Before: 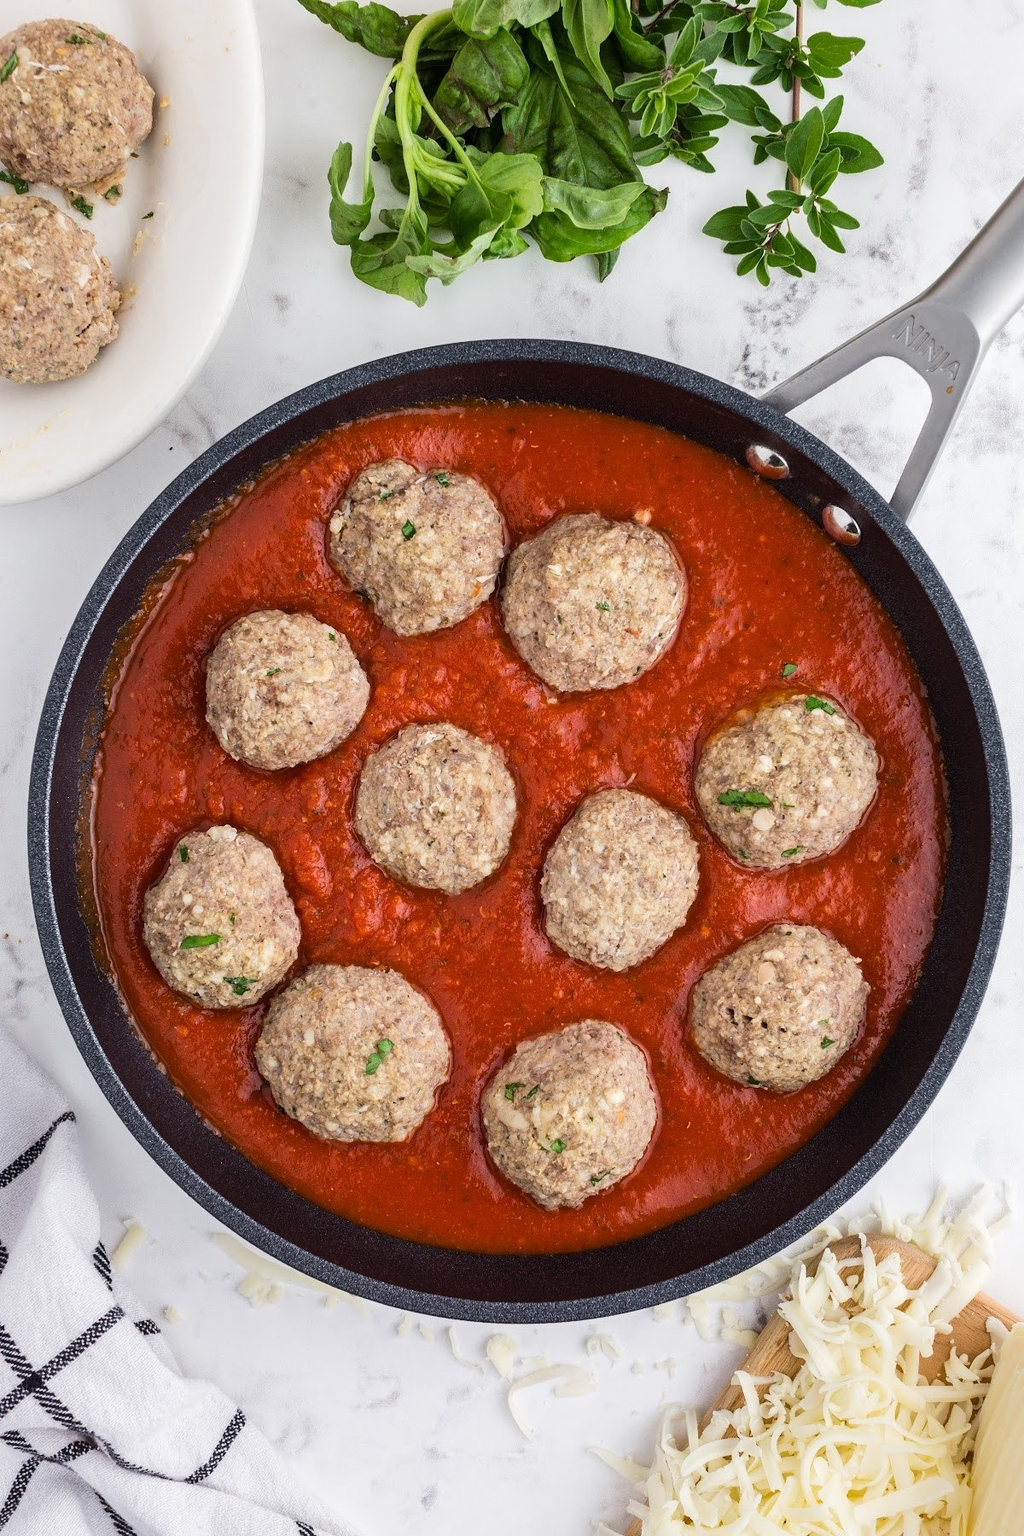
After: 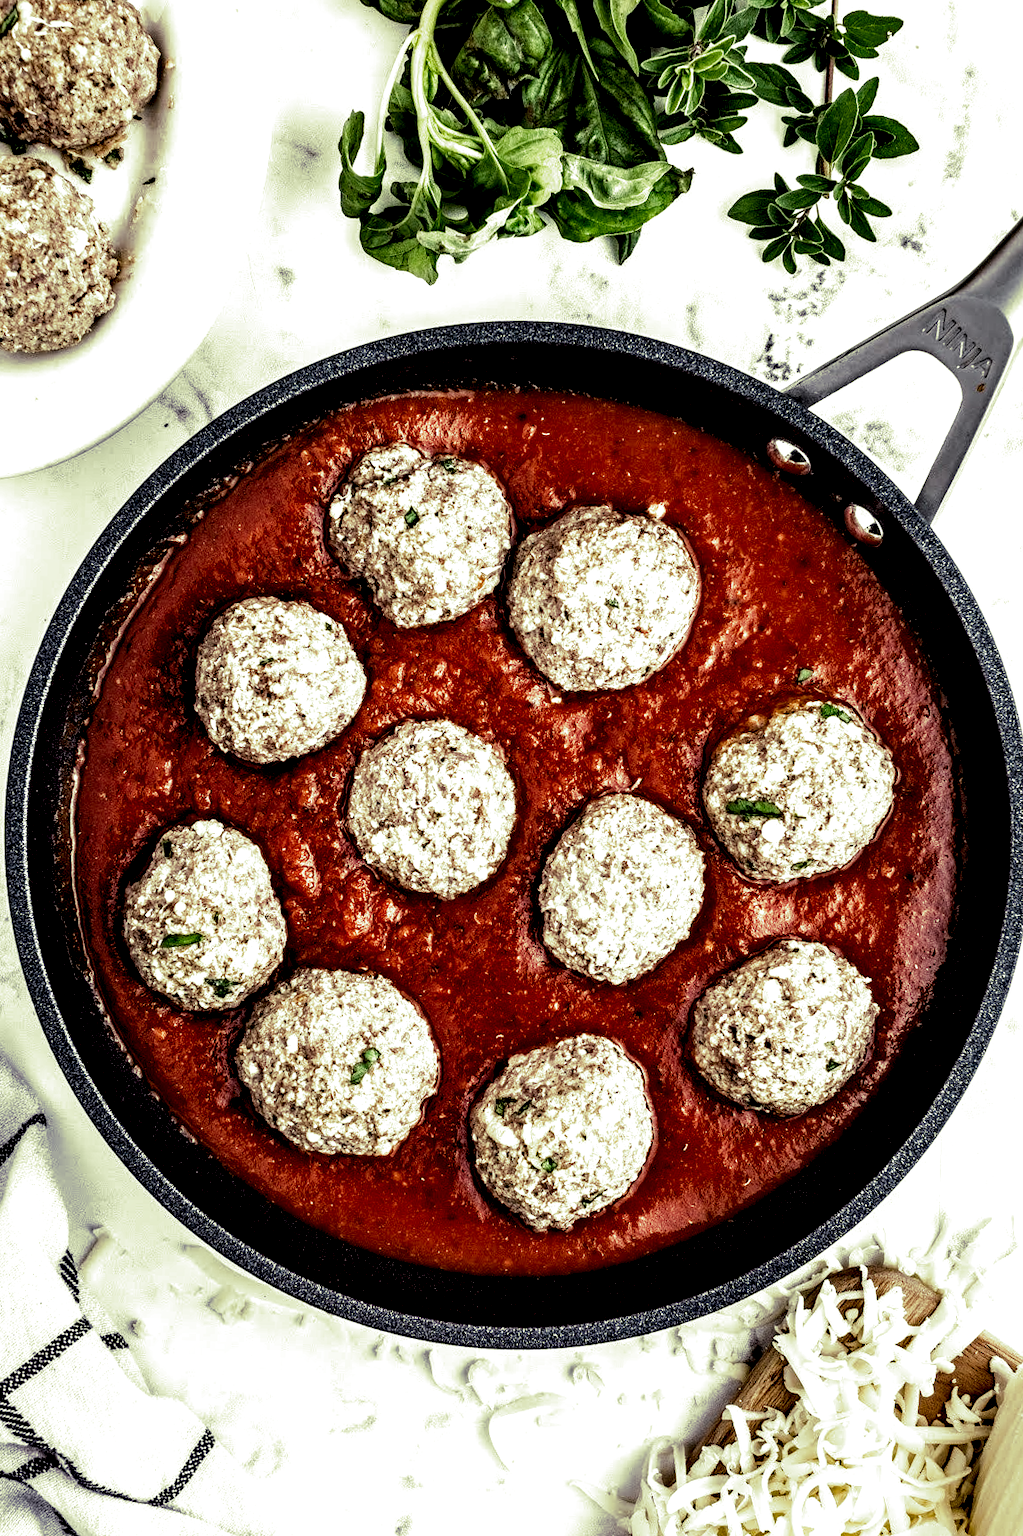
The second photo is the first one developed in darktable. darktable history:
split-toning: shadows › hue 290.82°, shadows › saturation 0.34, highlights › saturation 0.38, balance 0, compress 50%
local contrast: highlights 115%, shadows 42%, detail 293%
crop and rotate: angle -1.69°
